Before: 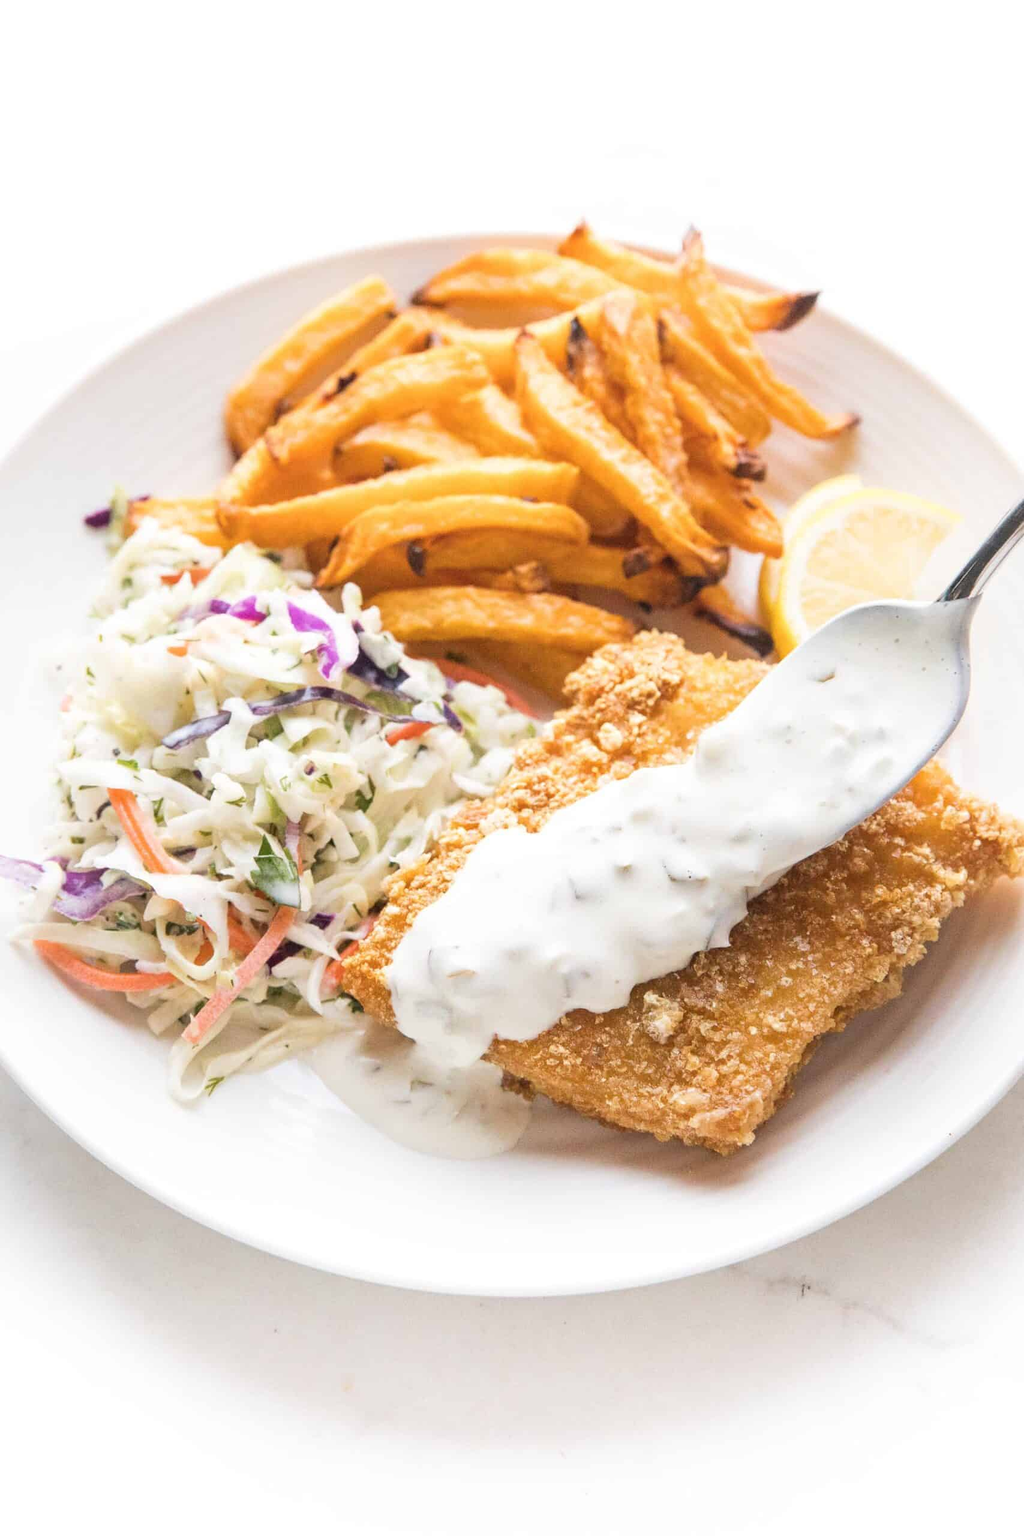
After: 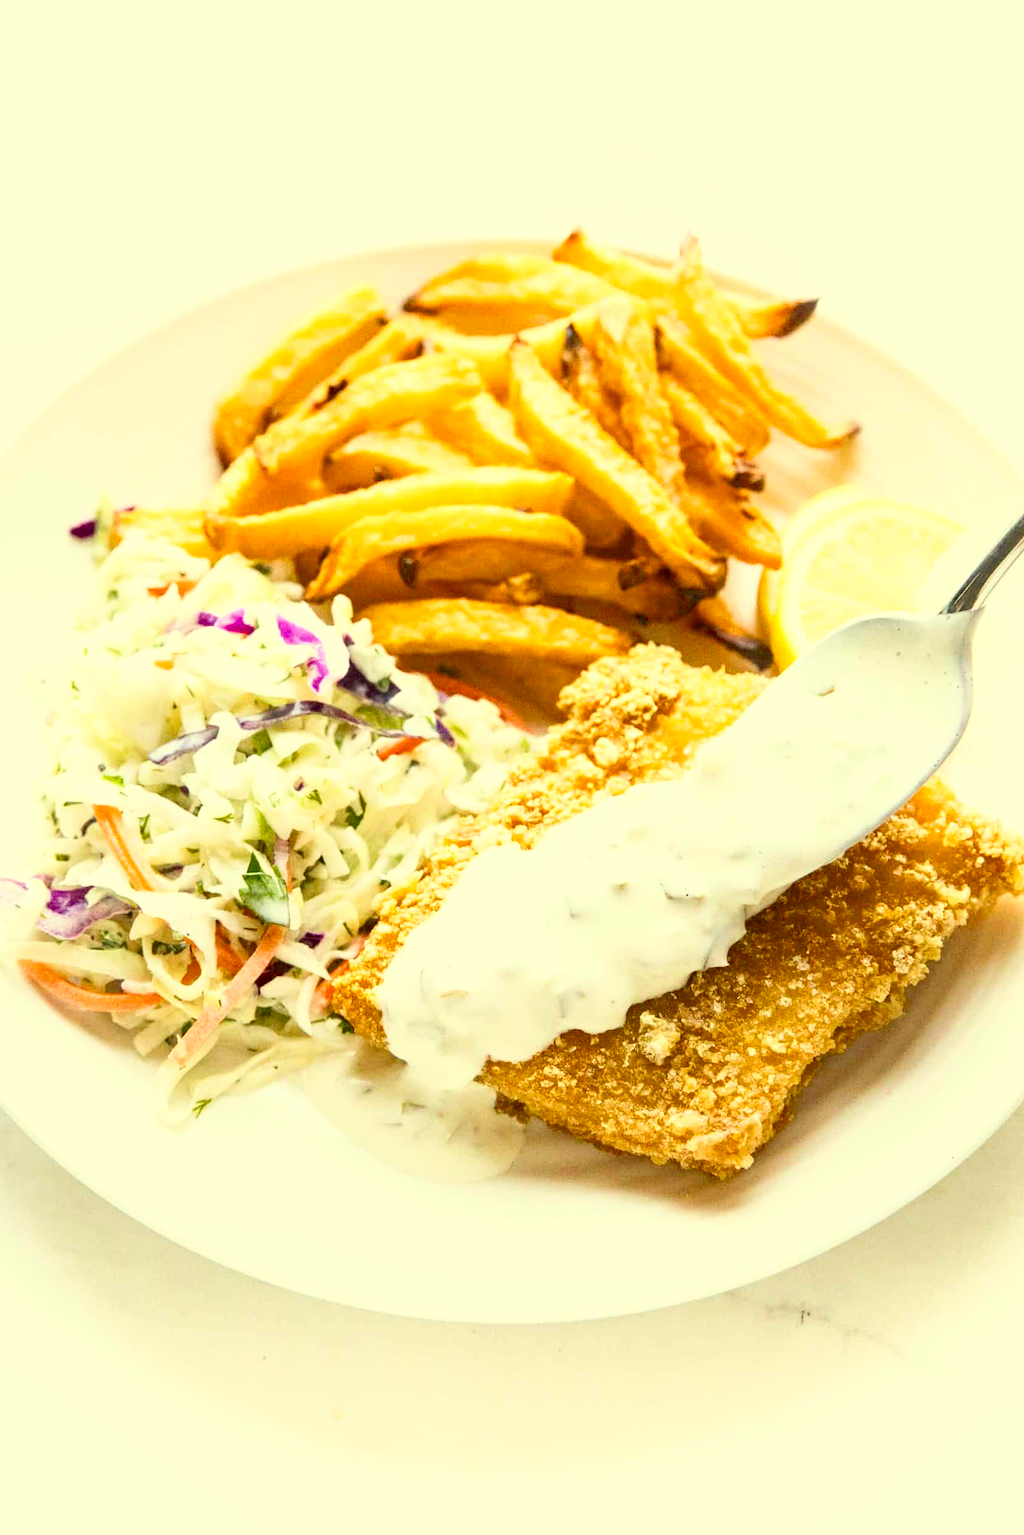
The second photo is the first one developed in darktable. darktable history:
base curve: curves: ch0 [(0, 0) (0.688, 0.865) (1, 1)]
crop: left 1.687%, right 0.277%, bottom 1.975%
color calibration: illuminant Planckian (black body), x 0.368, y 0.36, temperature 4277.98 K
color correction: highlights a* 0.115, highlights b* 29.51, shadows a* -0.243, shadows b* 20.97
color balance rgb: shadows lift › chroma 2.909%, shadows lift › hue 280.9°, highlights gain › luminance 6.196%, highlights gain › chroma 1.272%, highlights gain › hue 91.29°, perceptual saturation grading › global saturation 20%, perceptual saturation grading › highlights -25.638%, perceptual saturation grading › shadows 24.459%, saturation formula JzAzBz (2021)
tone equalizer: edges refinement/feathering 500, mask exposure compensation -1.57 EV, preserve details no
